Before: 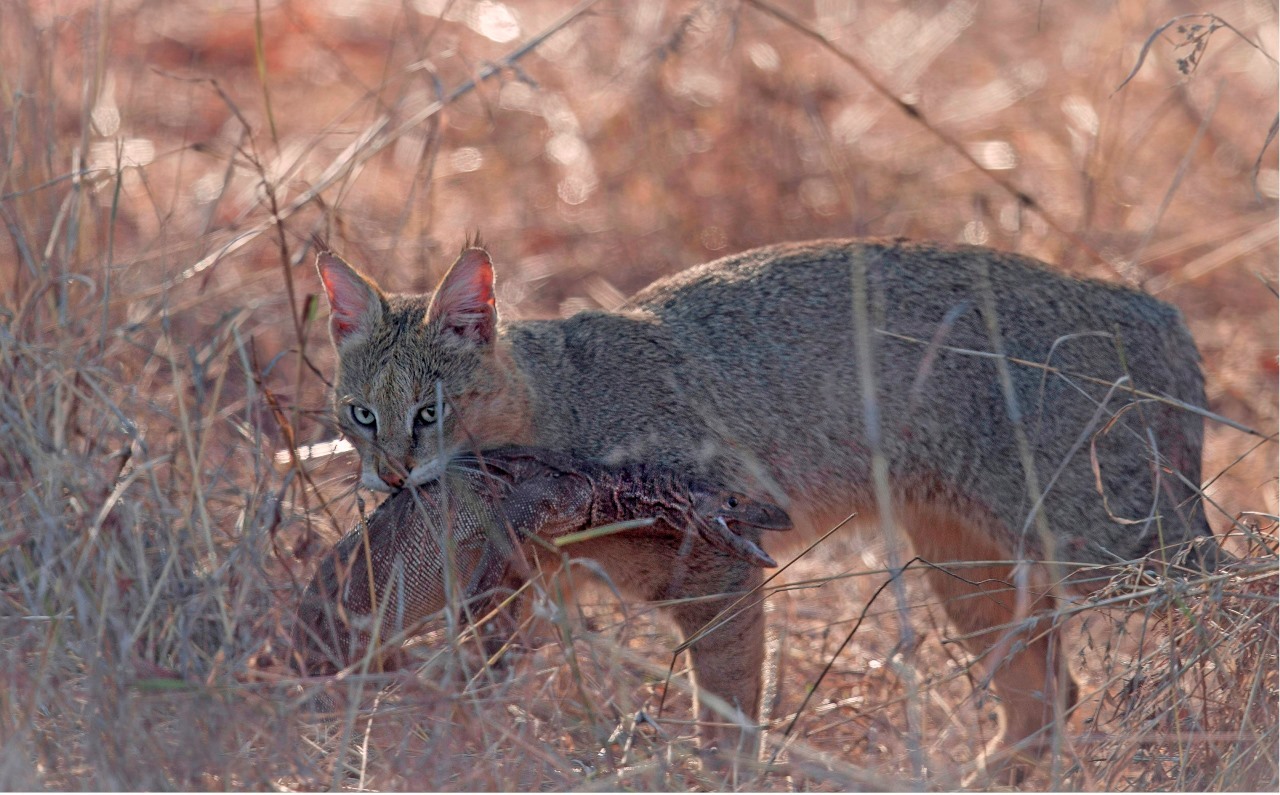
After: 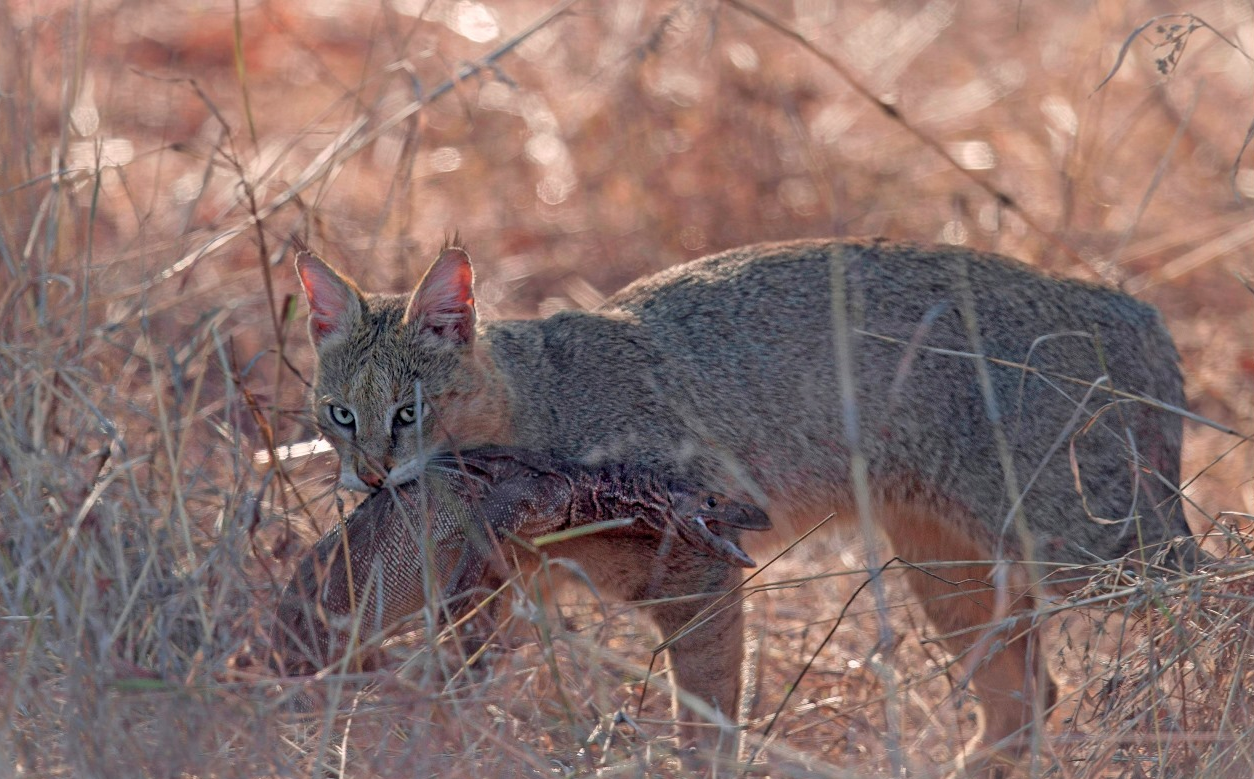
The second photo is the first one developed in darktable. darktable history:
crop: left 1.684%, right 0.28%, bottom 1.903%
